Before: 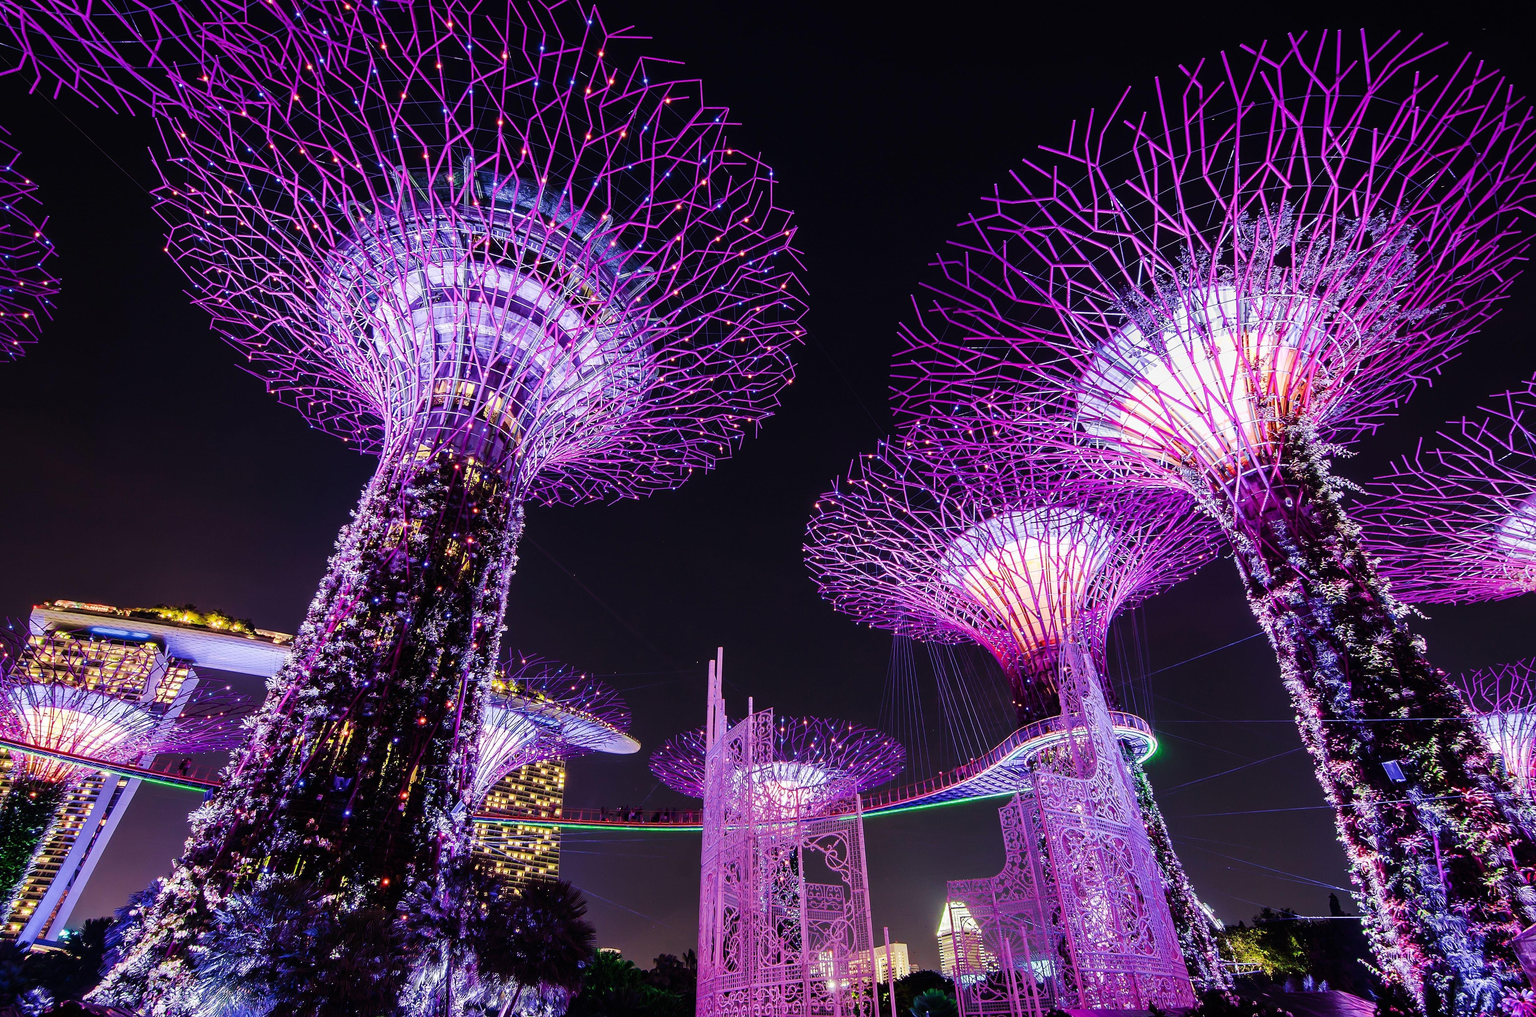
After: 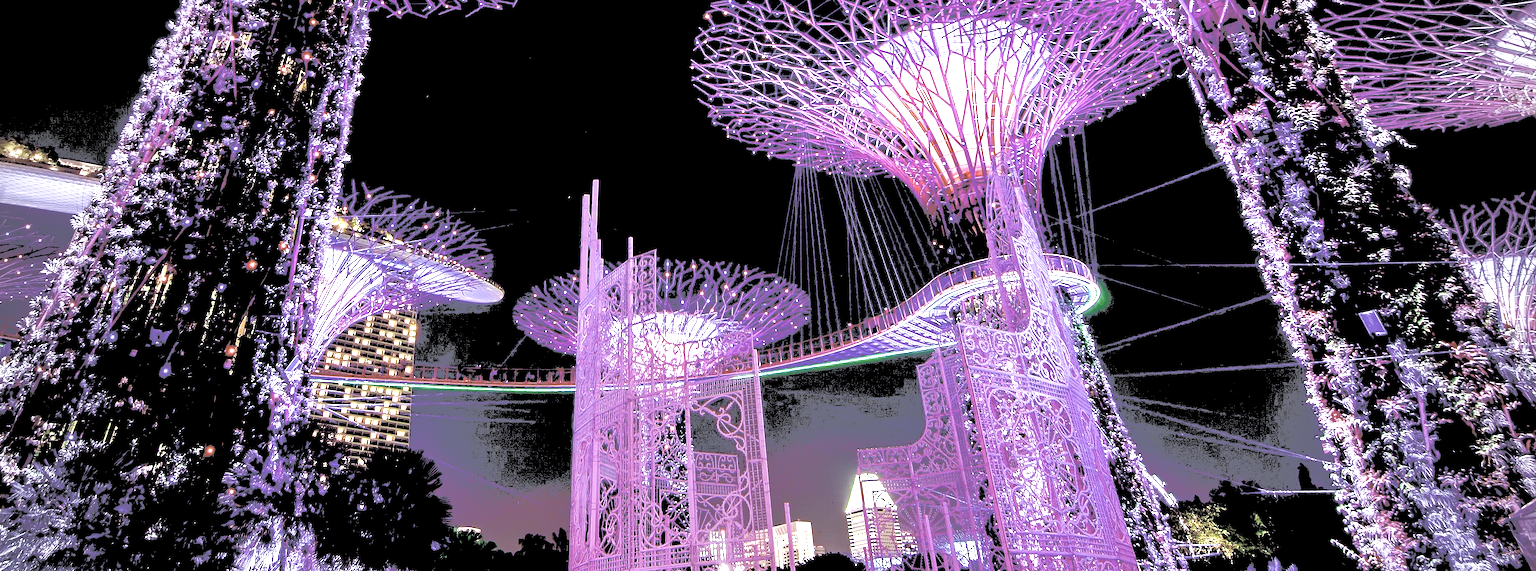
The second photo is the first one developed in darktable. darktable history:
local contrast: mode bilateral grid, contrast 19, coarseness 50, detail 130%, midtone range 0.2
vignetting: fall-off start 67%, brightness -0.473, width/height ratio 1.009
tone curve: curves: ch0 [(0, 0) (0.003, 0.464) (0.011, 0.464) (0.025, 0.464) (0.044, 0.464) (0.069, 0.464) (0.1, 0.463) (0.136, 0.463) (0.177, 0.464) (0.224, 0.469) (0.277, 0.482) (0.335, 0.501) (0.399, 0.53) (0.468, 0.567) (0.543, 0.61) (0.623, 0.663) (0.709, 0.718) (0.801, 0.779) (0.898, 0.842) (1, 1)], color space Lab, independent channels, preserve colors none
exposure: black level correction 0.034, exposure 0.909 EV, compensate exposure bias true, compensate highlight preservation false
crop and rotate: left 13.295%, top 48.356%, bottom 2.938%
tone equalizer: on, module defaults
color correction: highlights b* 0.035, saturation 0.512
color calibration: illuminant custom, x 0.363, y 0.384, temperature 4524.44 K
